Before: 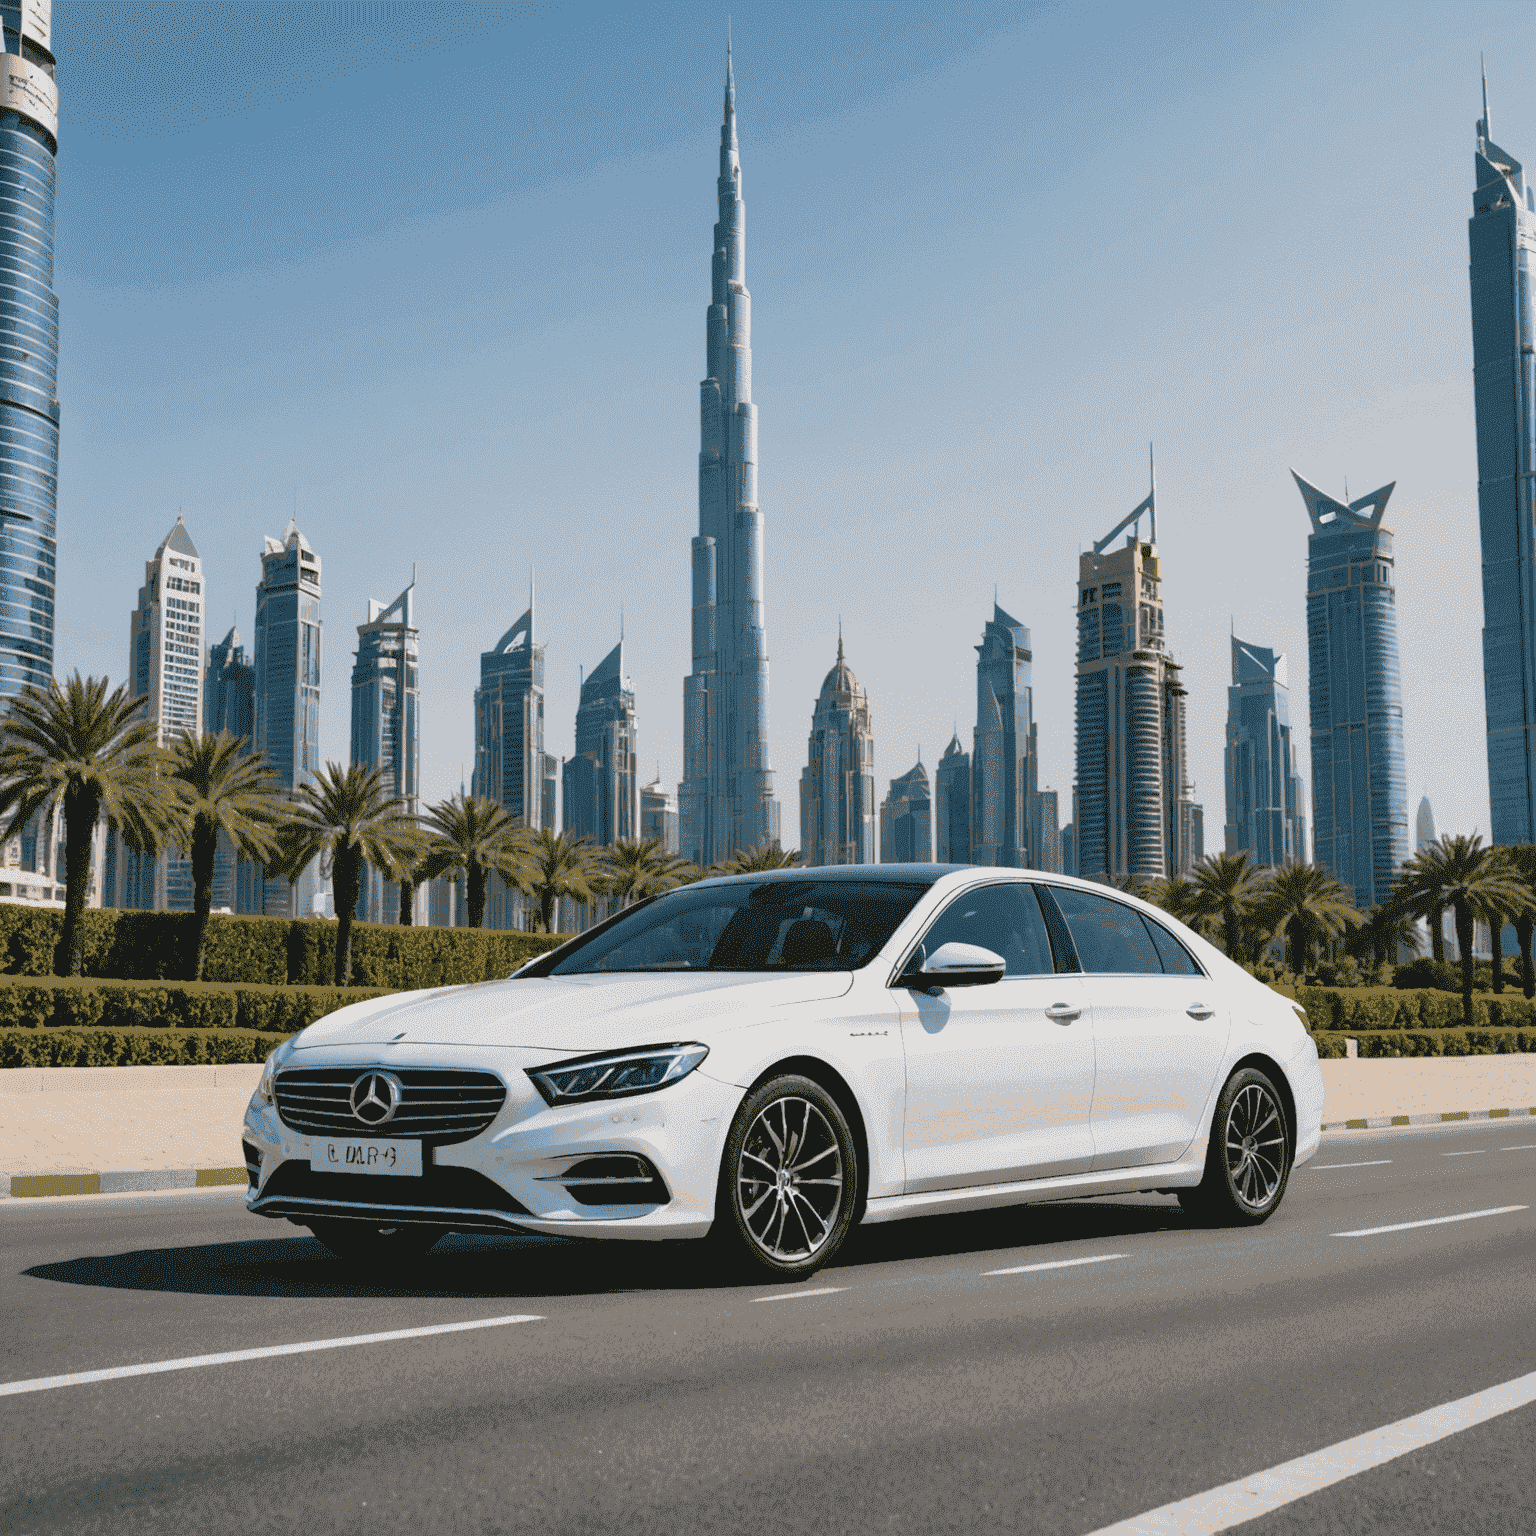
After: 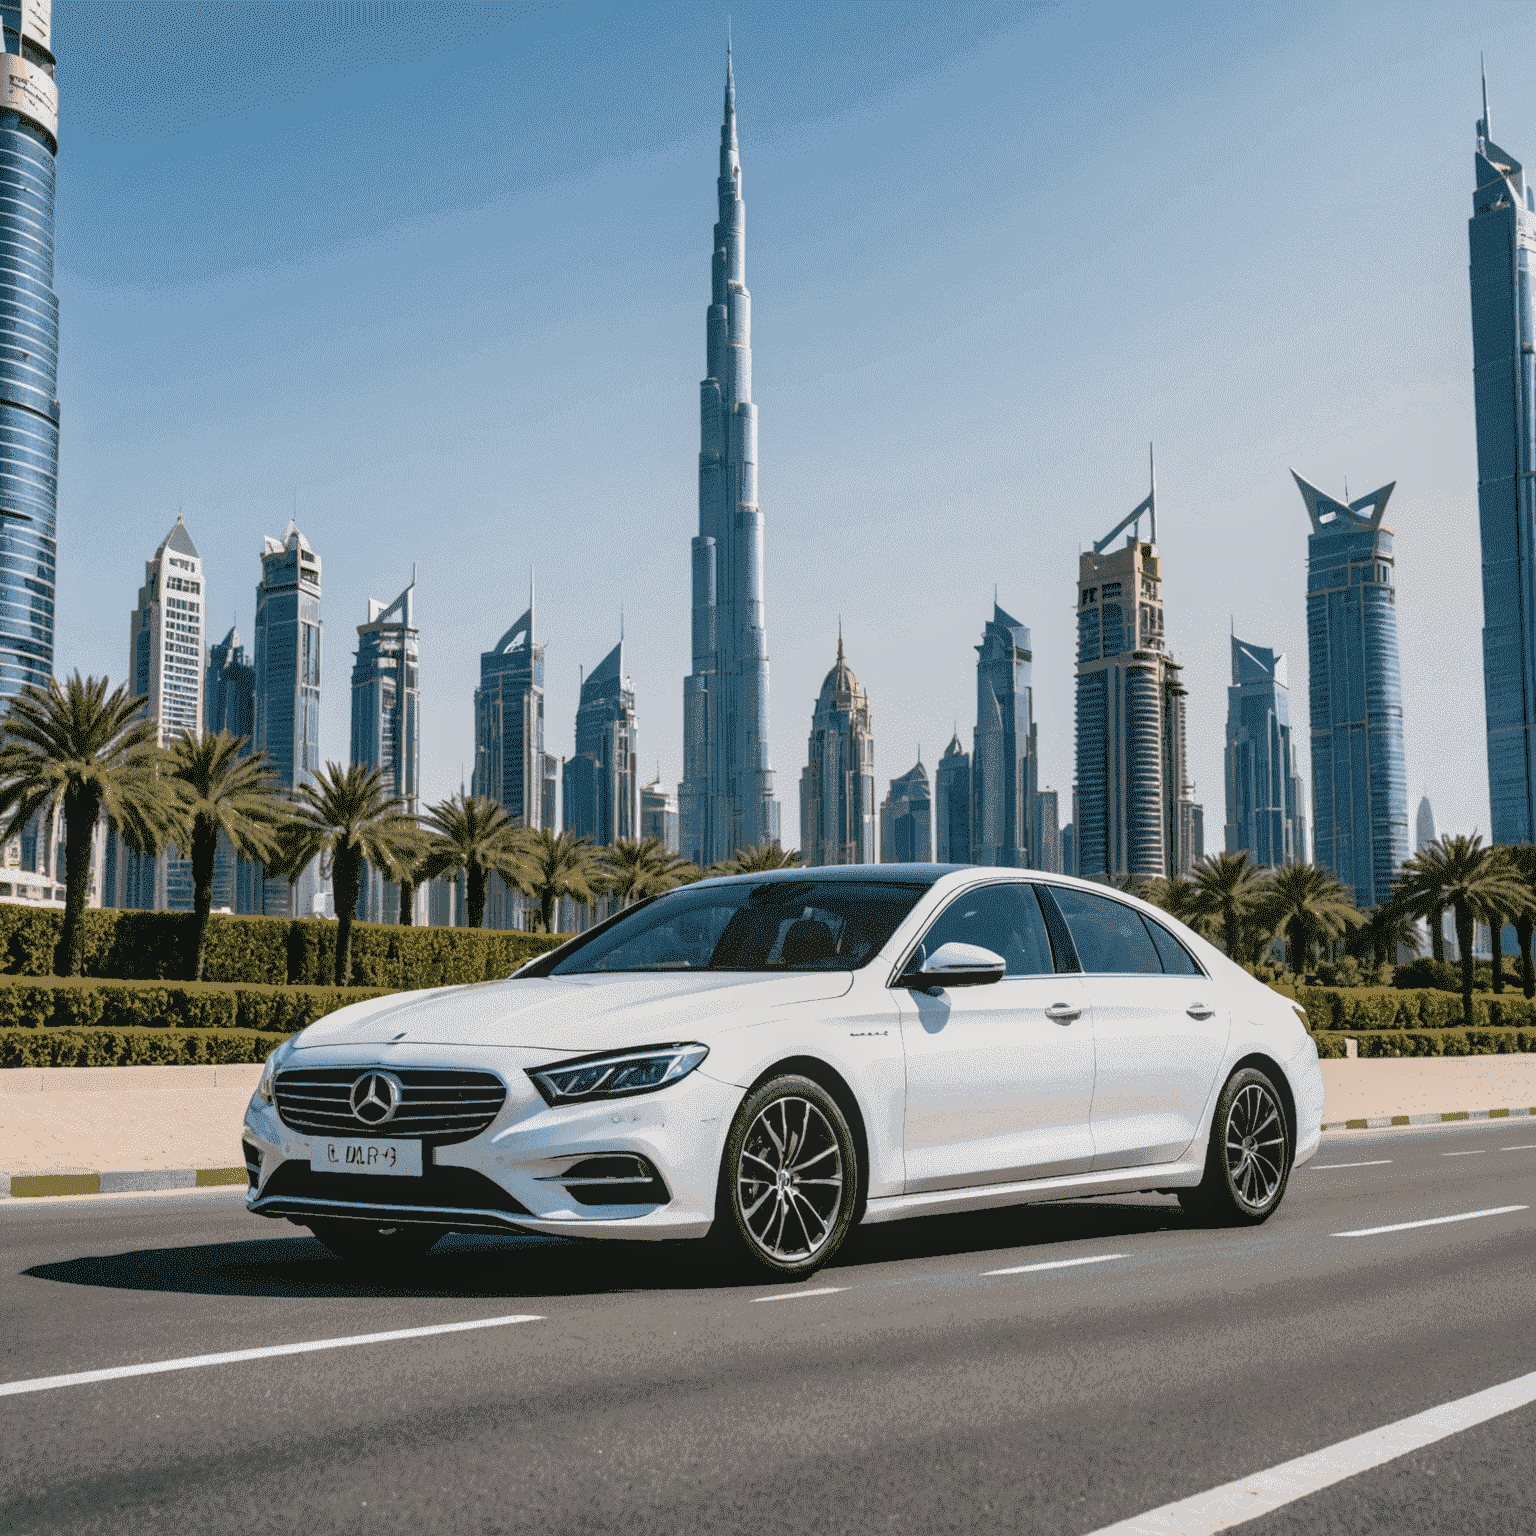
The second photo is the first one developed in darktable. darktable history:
local contrast: detail 130%
color balance rgb: global vibrance 20%
